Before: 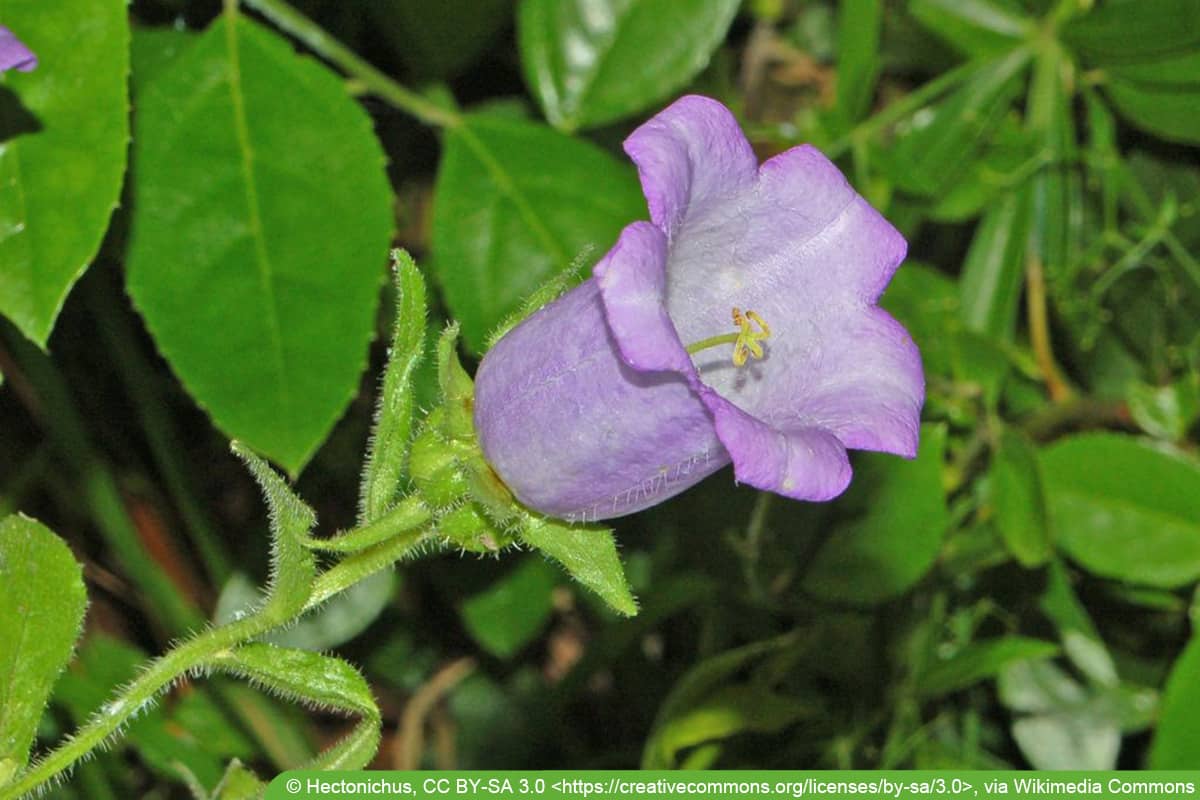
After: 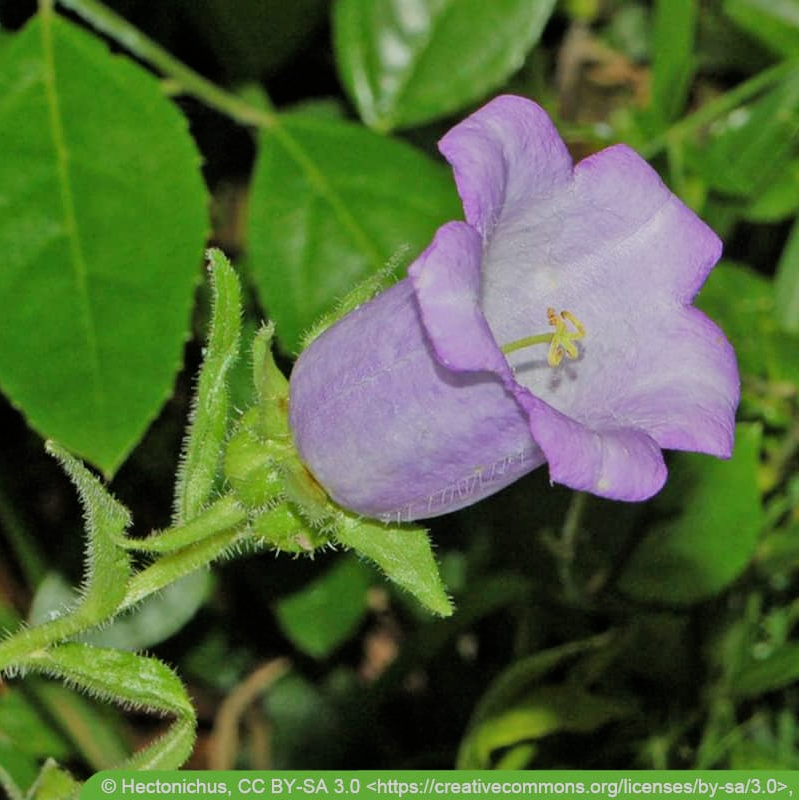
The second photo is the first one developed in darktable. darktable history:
crop: left 15.419%, right 17.914%
filmic rgb: black relative exposure -7.65 EV, white relative exposure 4.56 EV, hardness 3.61, contrast 1.05
